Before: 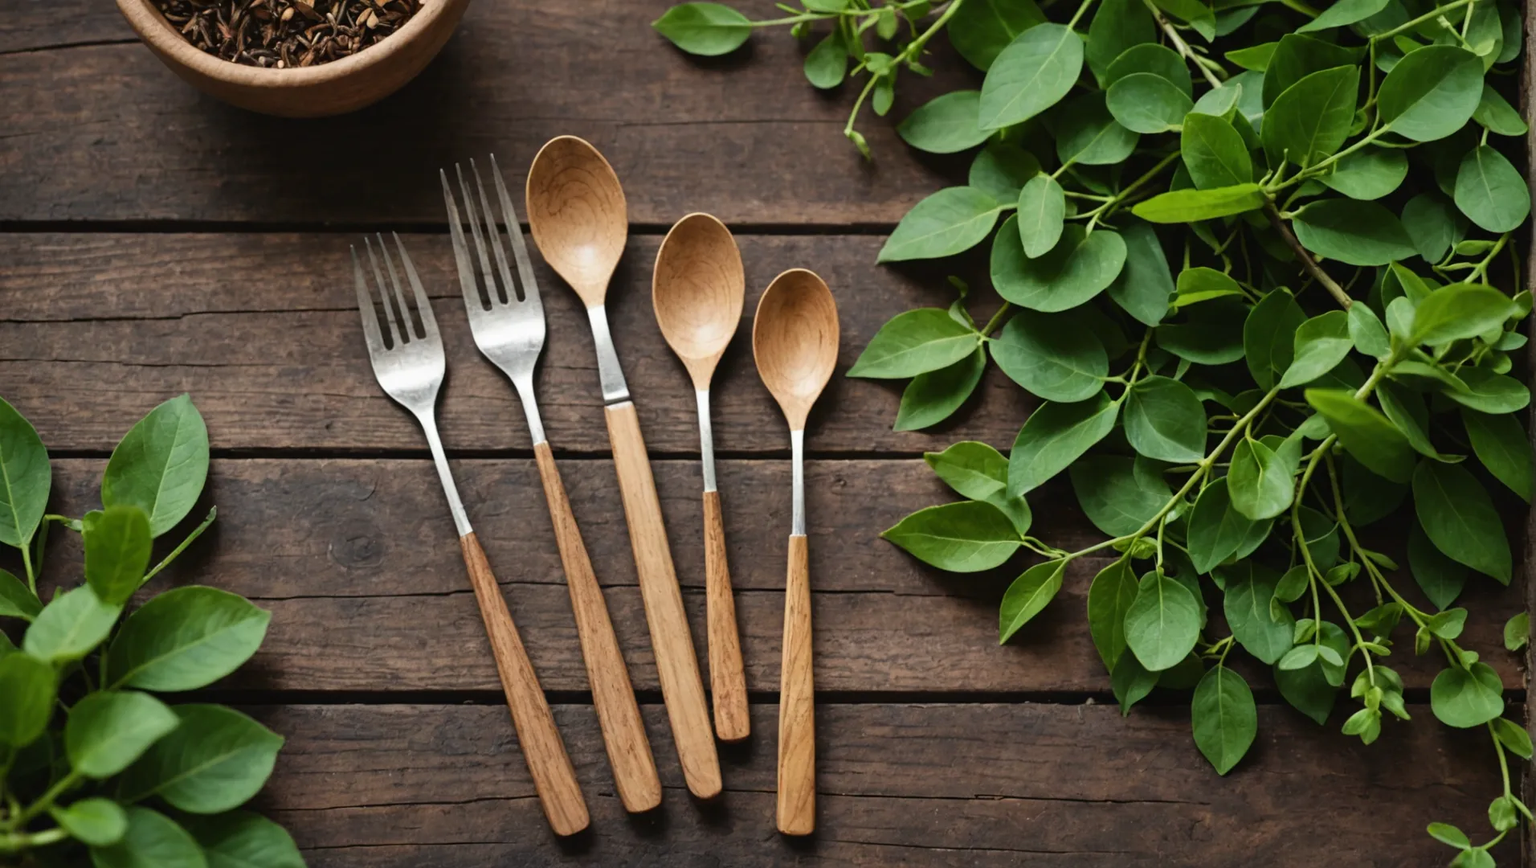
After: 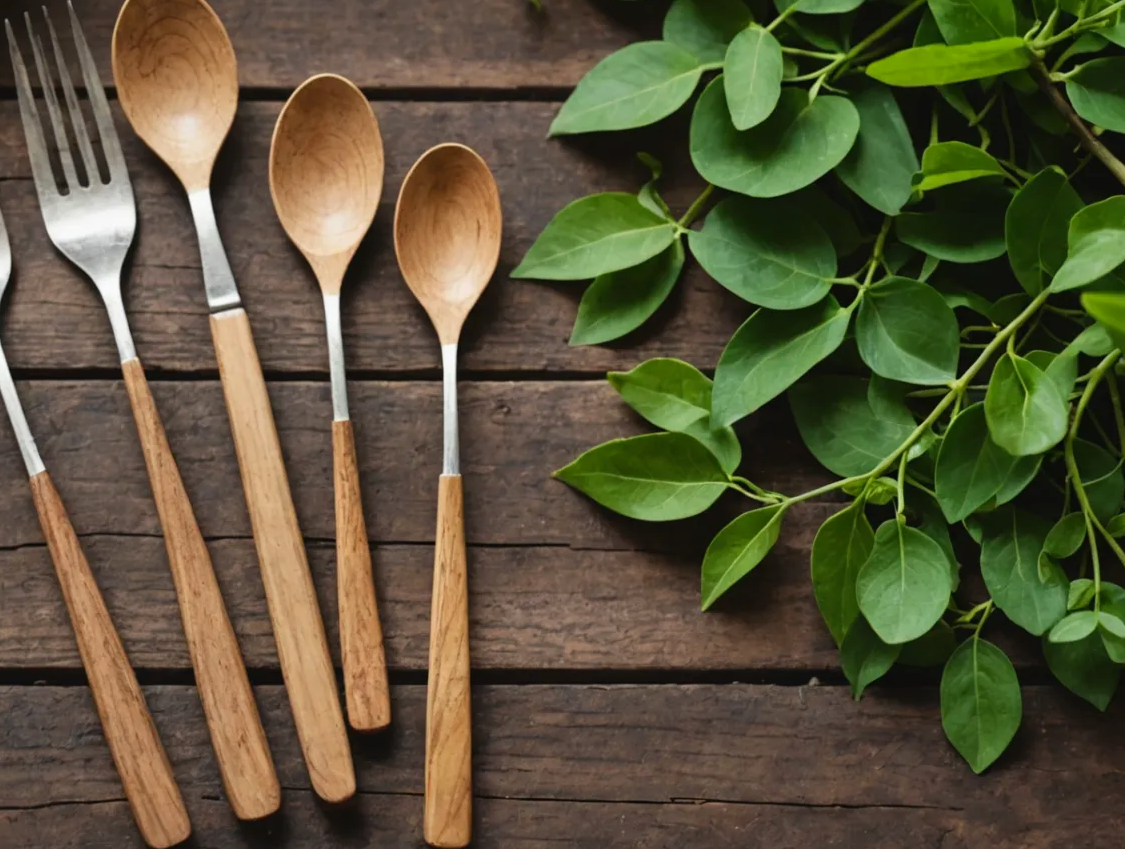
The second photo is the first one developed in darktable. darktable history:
crop and rotate: left 28.458%, top 17.747%, right 12.698%, bottom 3.64%
contrast brightness saturation: contrast -0.022, brightness -0.005, saturation 0.036
